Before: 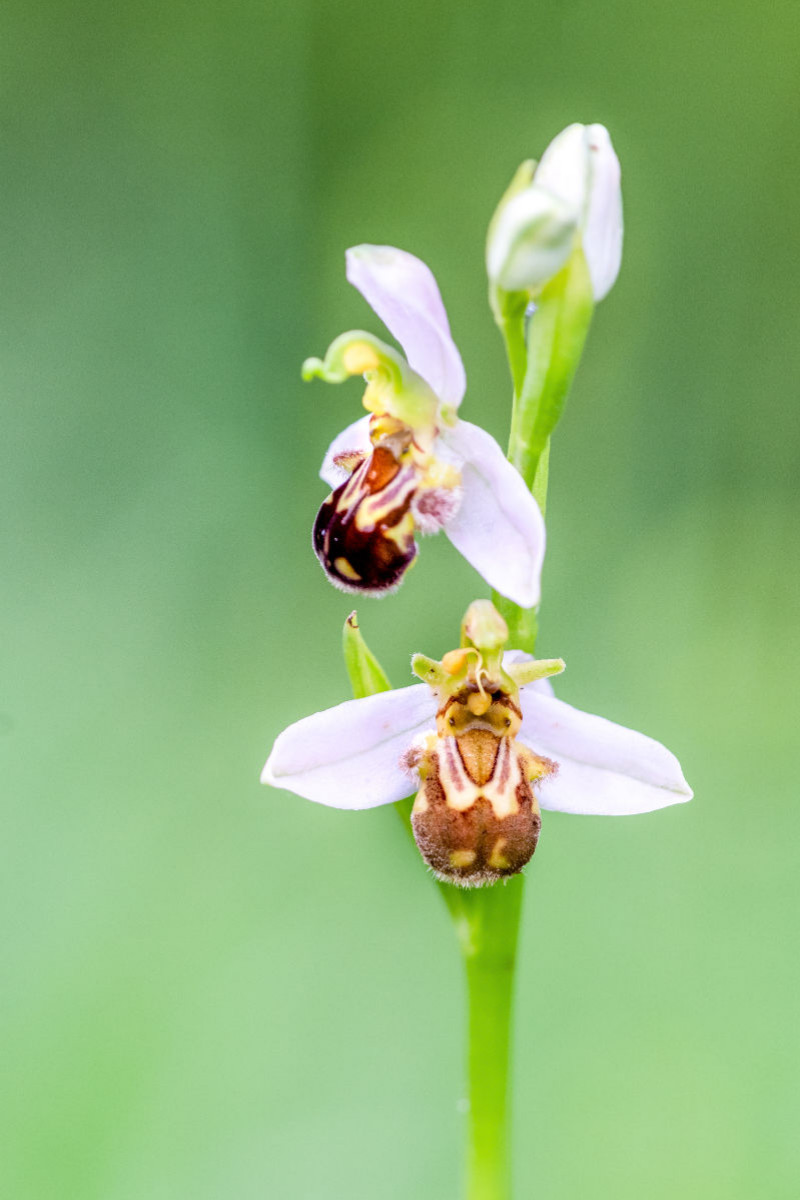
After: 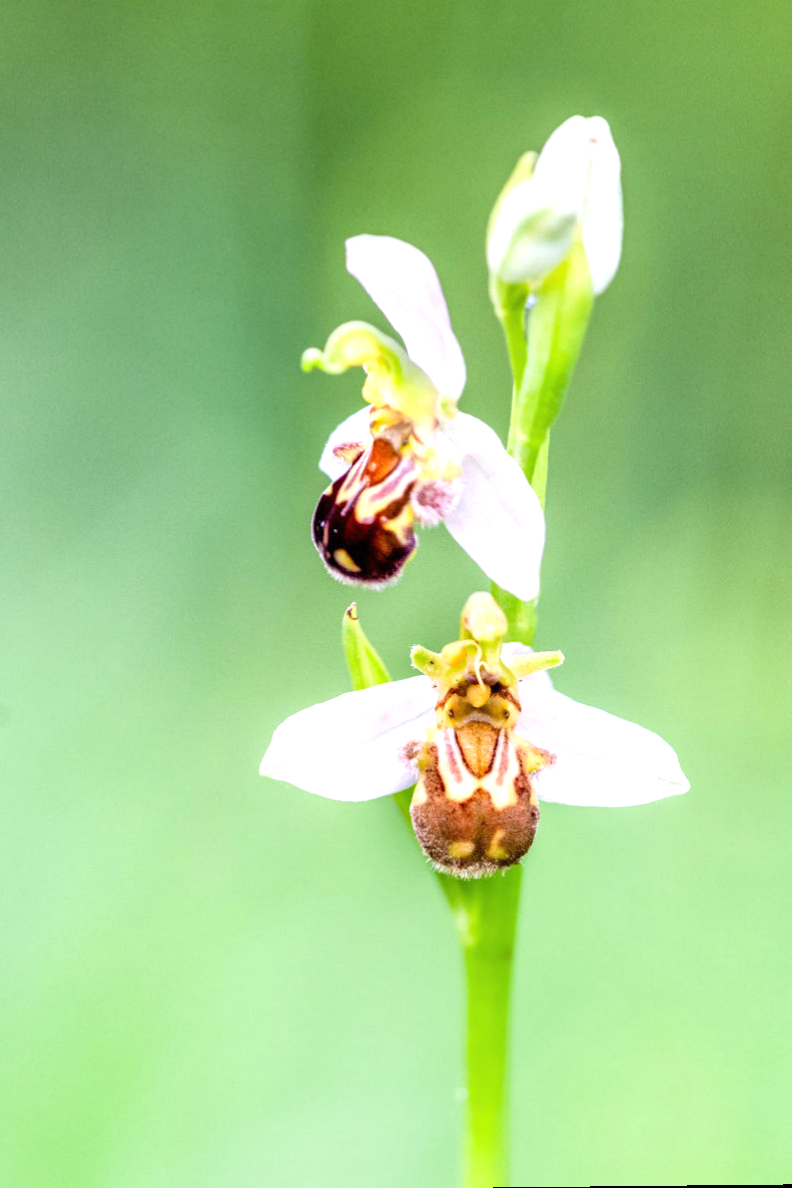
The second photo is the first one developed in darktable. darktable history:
rotate and perspective: rotation 0.174°, lens shift (vertical) 0.013, lens shift (horizontal) 0.019, shear 0.001, automatic cropping original format, crop left 0.007, crop right 0.991, crop top 0.016, crop bottom 0.997
exposure: black level correction 0, exposure 0.5 EV, compensate highlight preservation false
